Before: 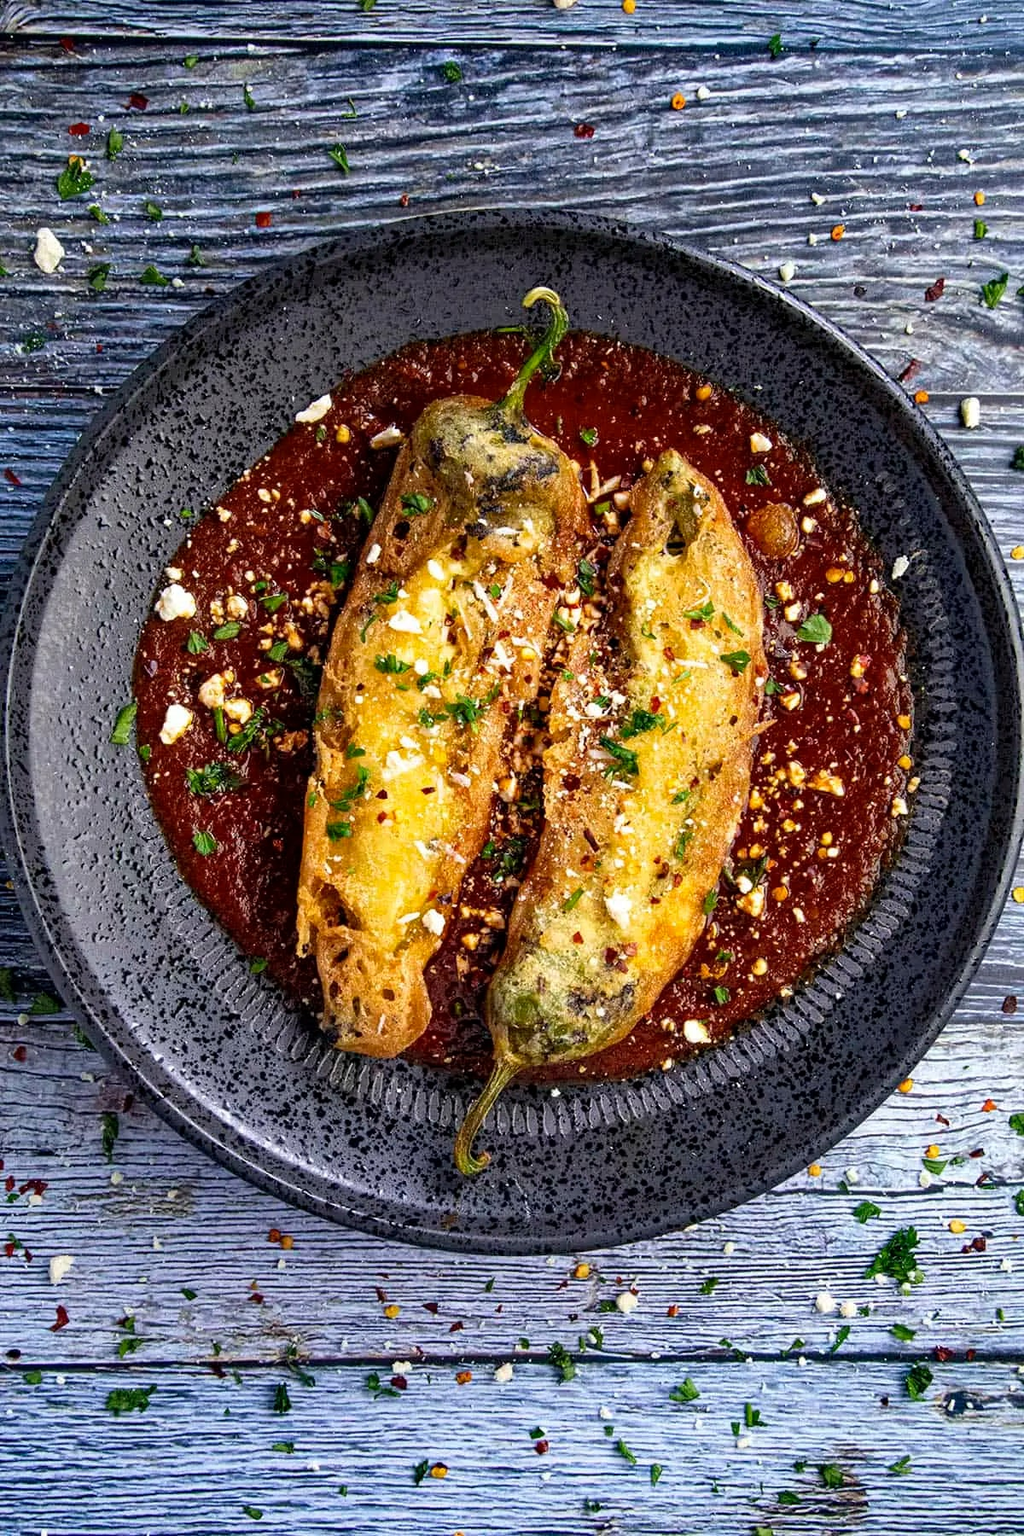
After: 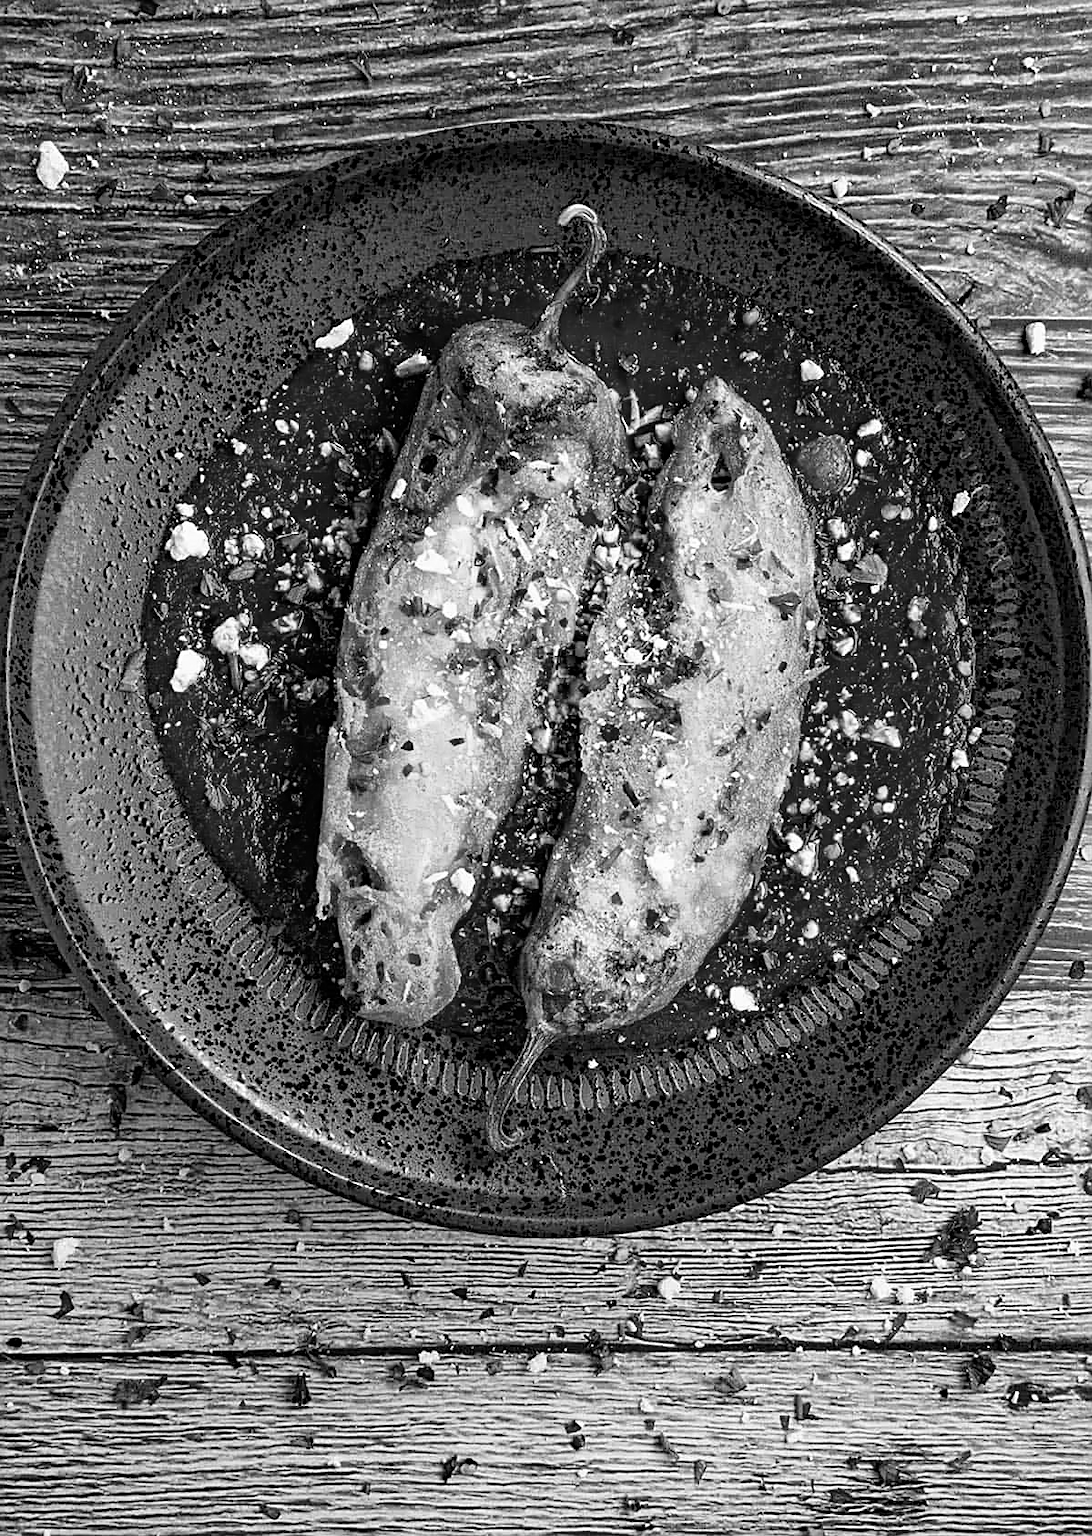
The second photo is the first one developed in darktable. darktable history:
sharpen: on, module defaults
monochrome: a -6.99, b 35.61, size 1.4
crop and rotate: top 6.25%
